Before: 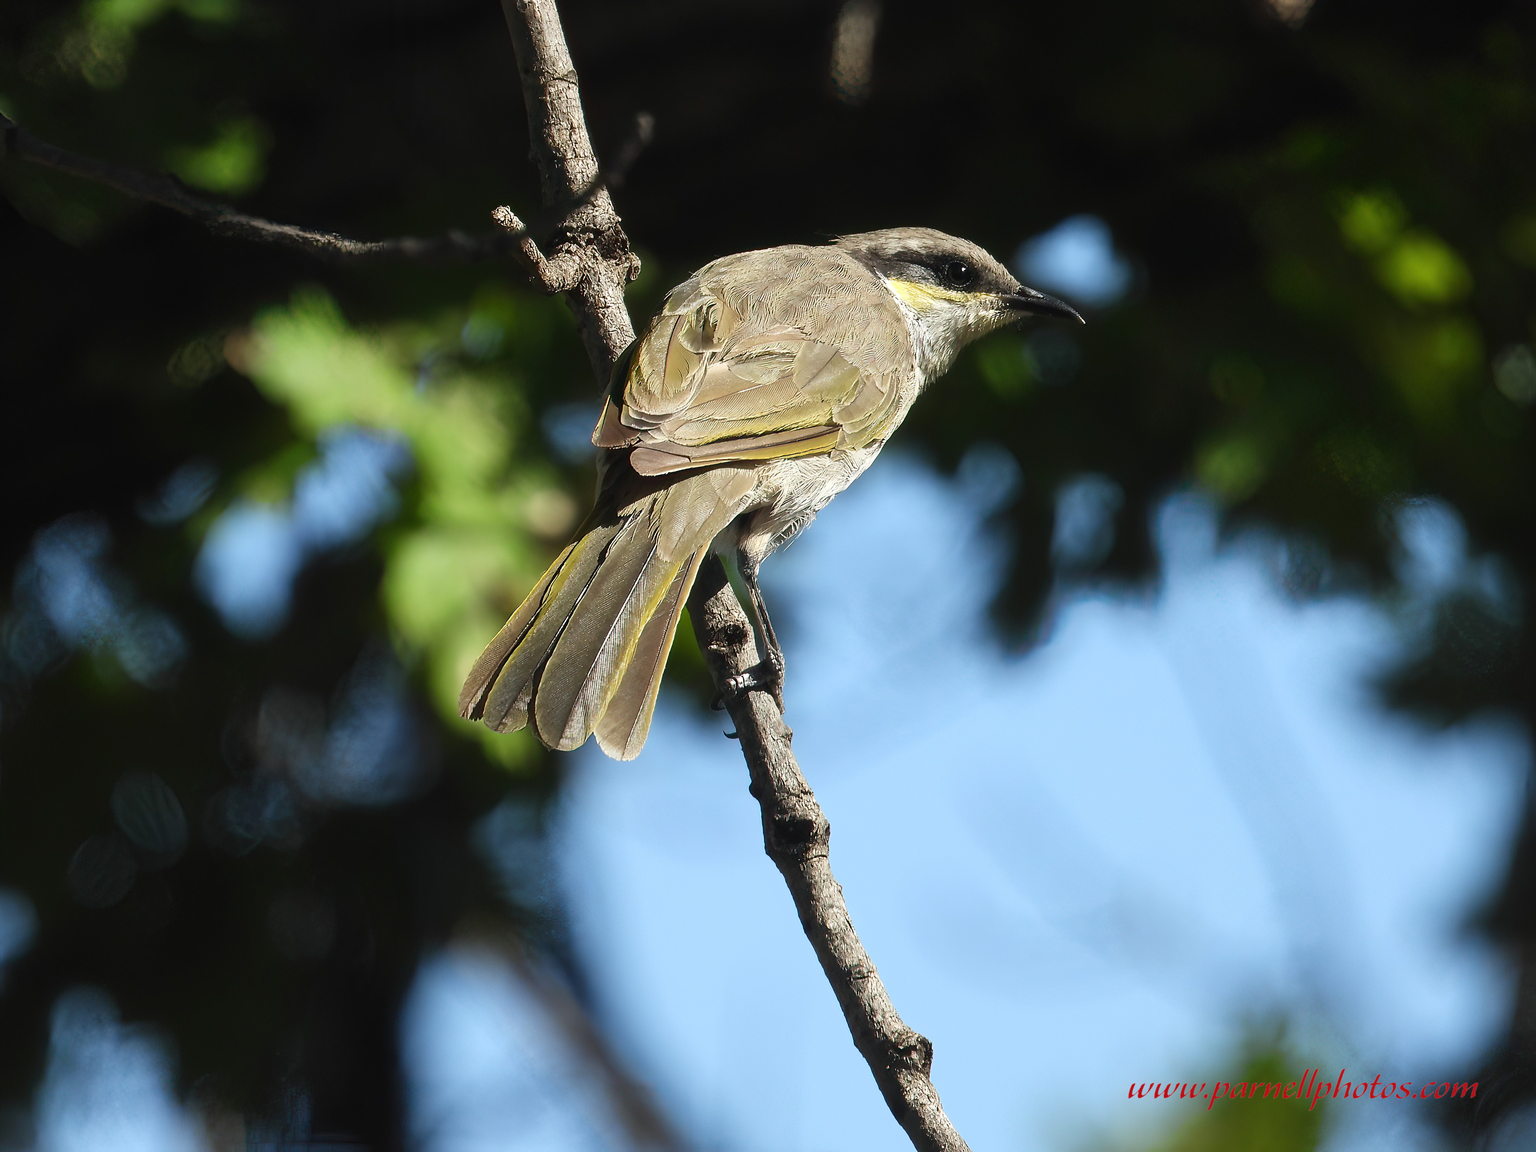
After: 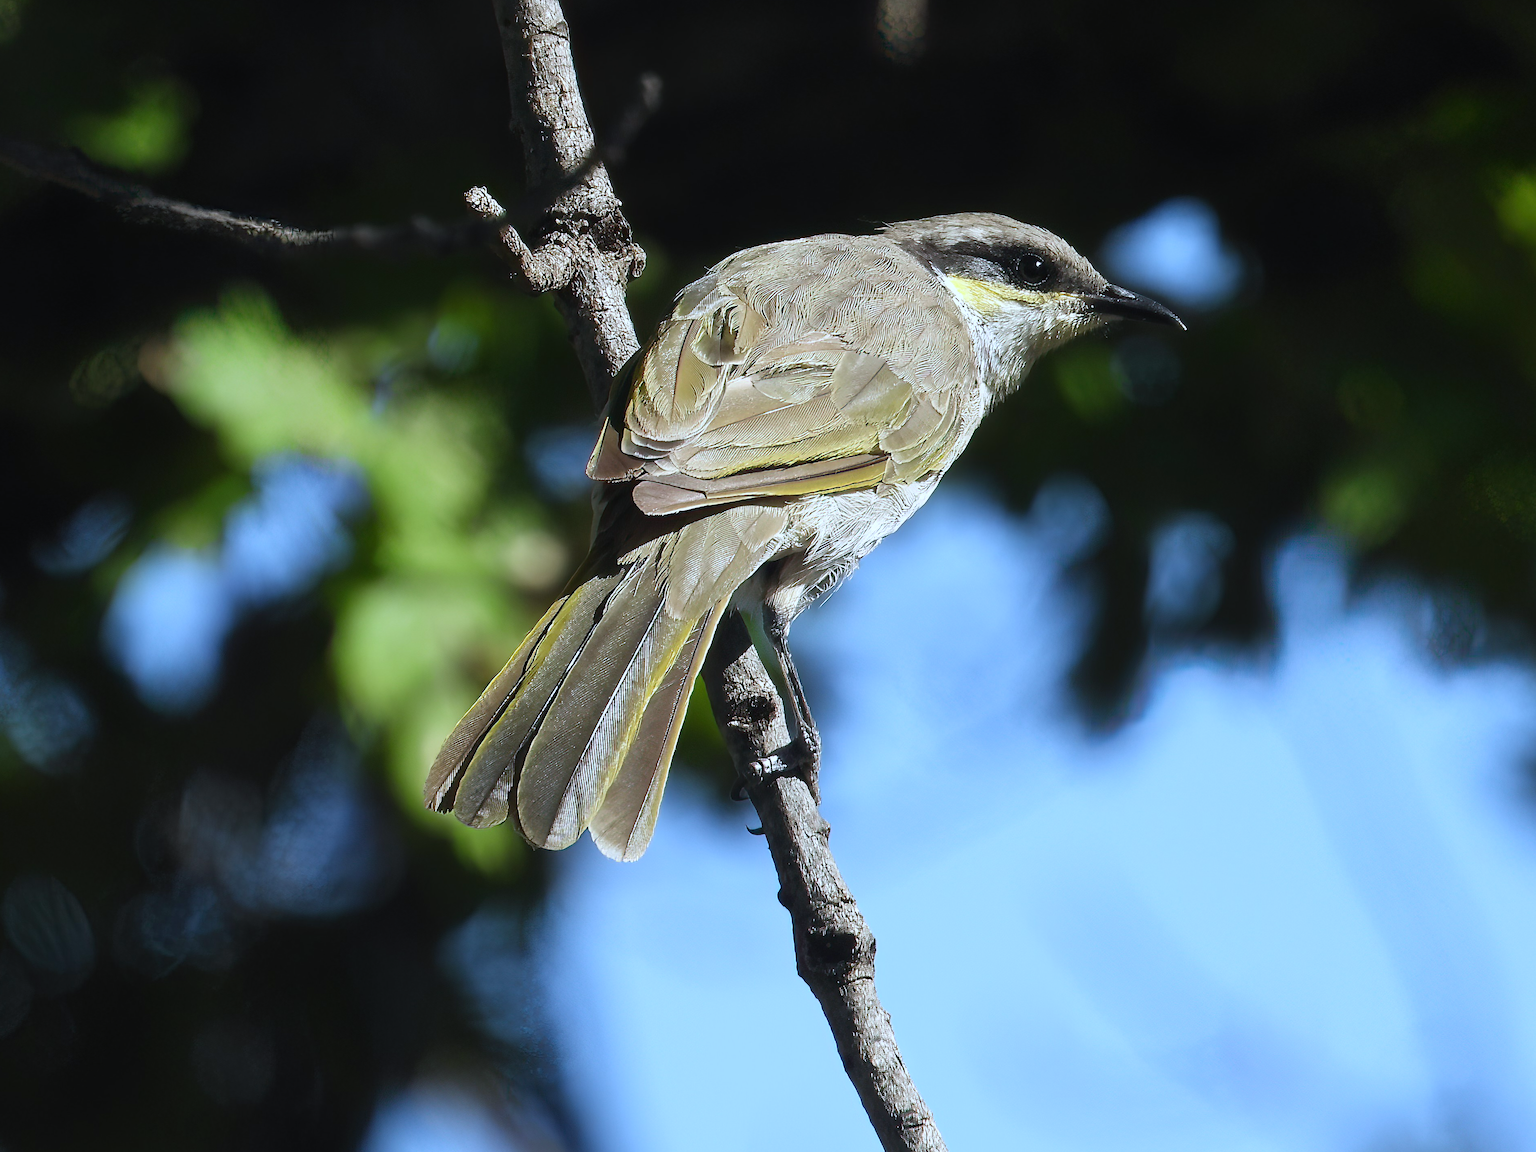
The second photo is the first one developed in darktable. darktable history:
white balance: red 0.926, green 1.003, blue 1.133
crop and rotate: left 7.196%, top 4.574%, right 10.605%, bottom 13.178%
